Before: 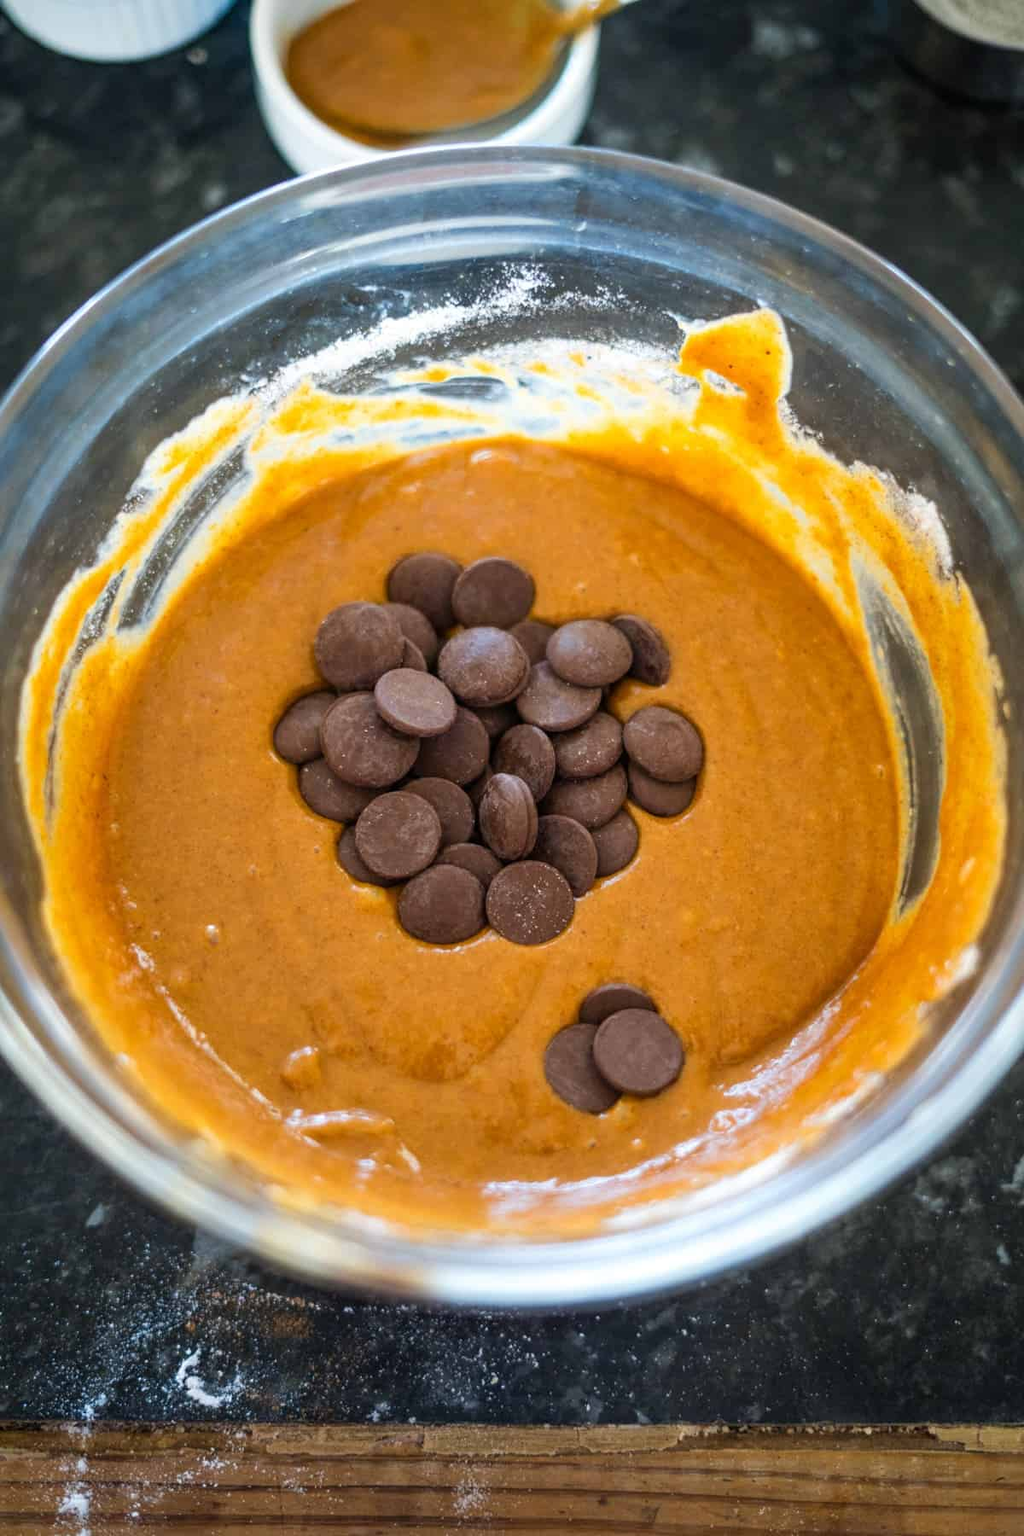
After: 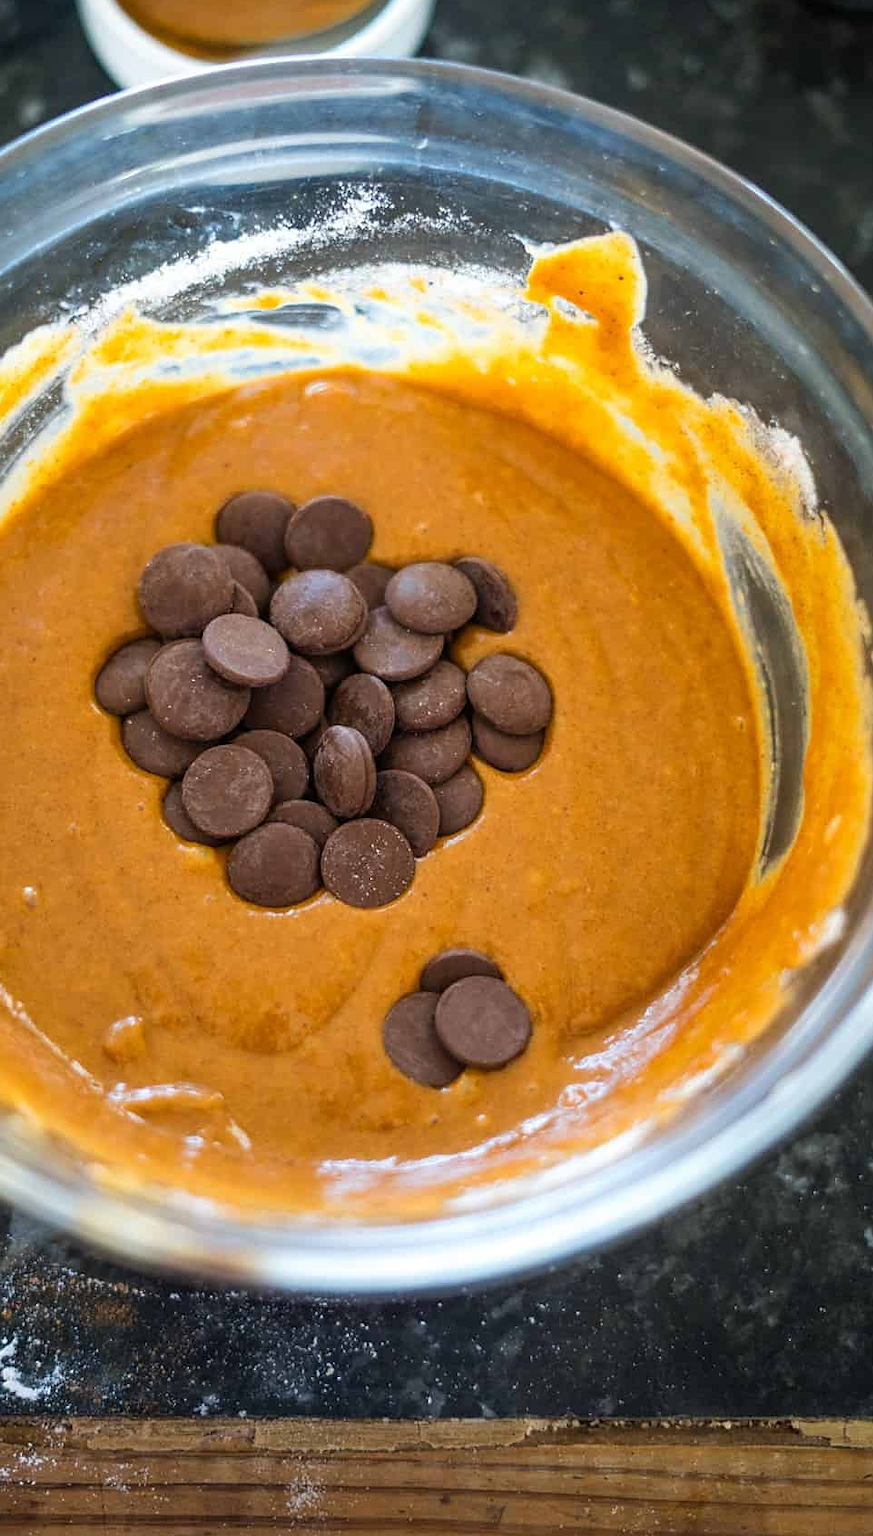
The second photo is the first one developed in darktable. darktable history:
crop and rotate: left 18.037%, top 5.977%, right 1.769%
sharpen: radius 0.97, amount 0.615
